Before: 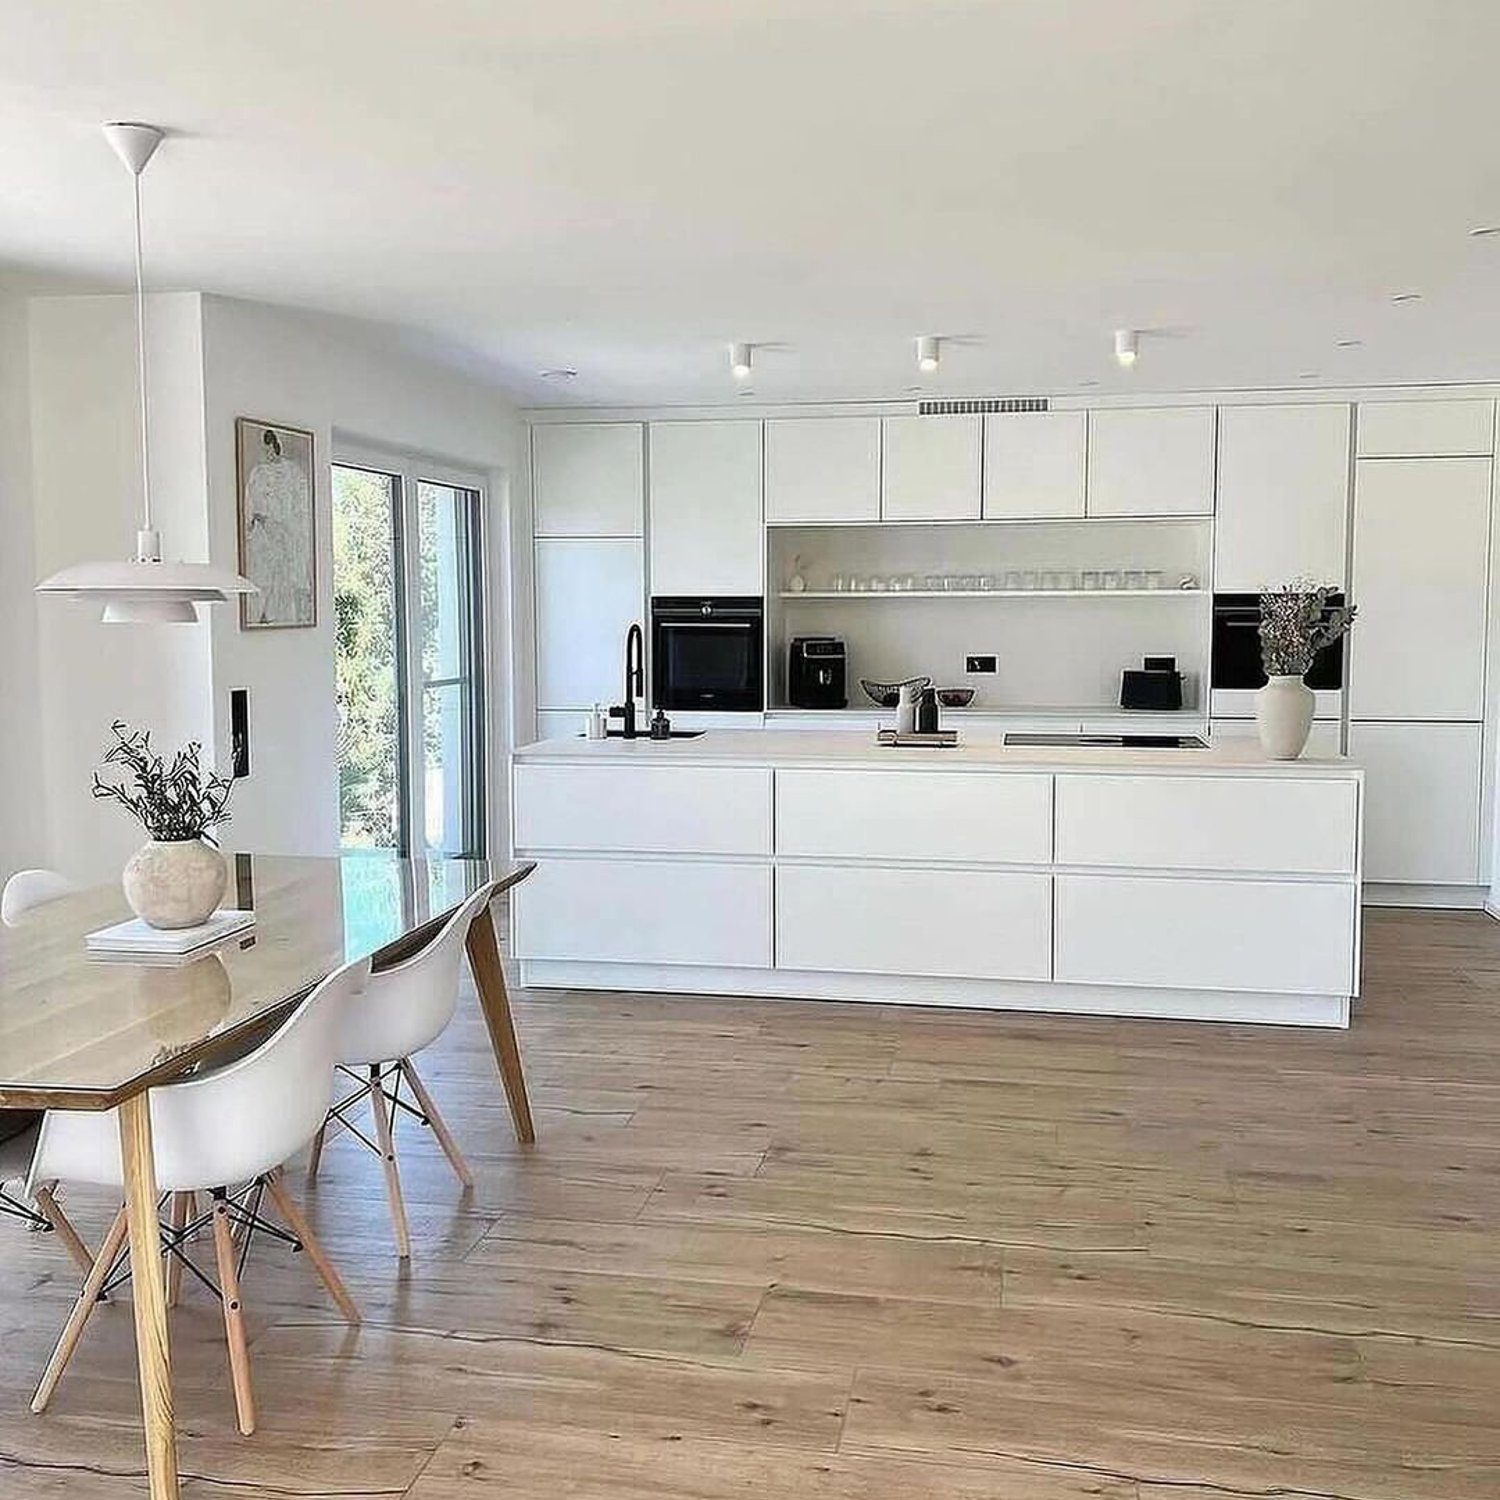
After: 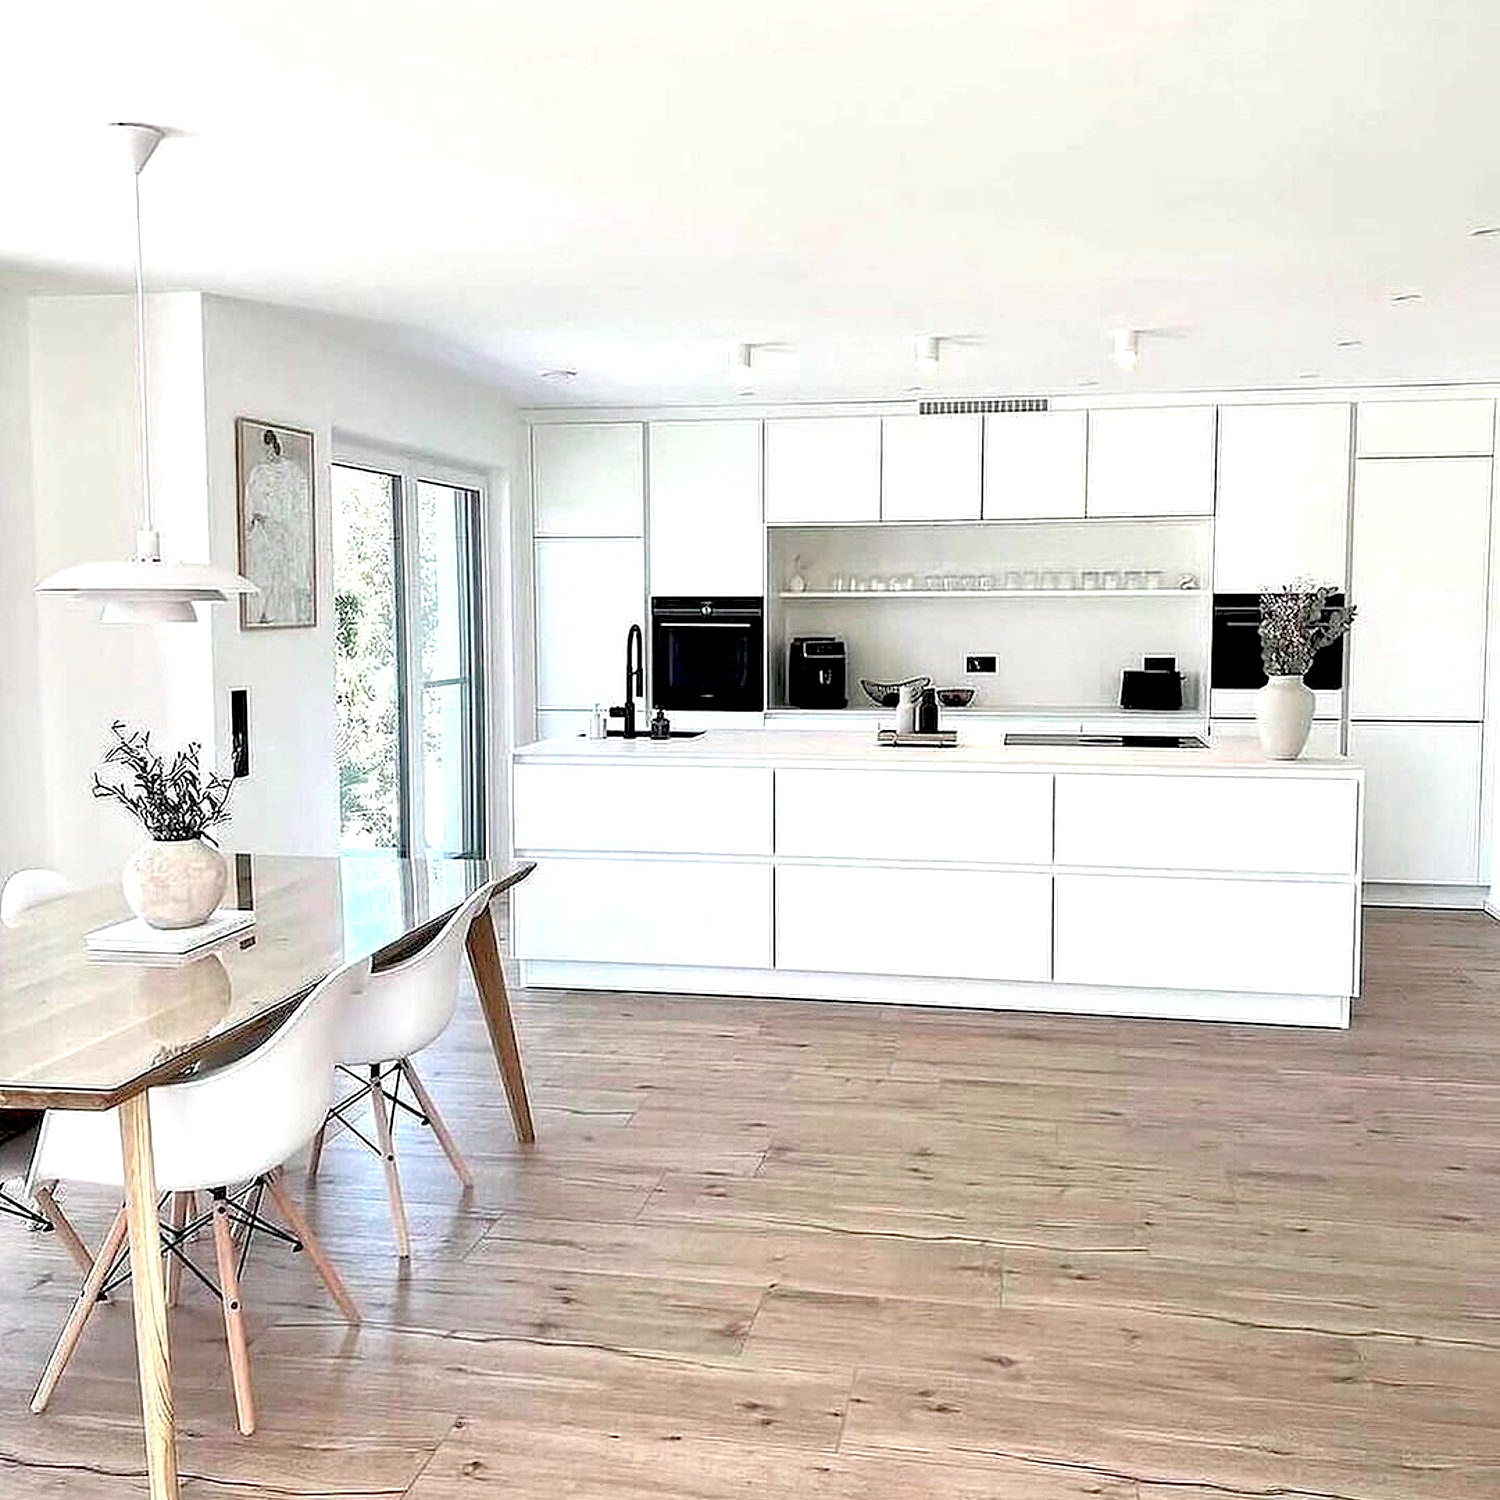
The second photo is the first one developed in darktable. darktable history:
color contrast: blue-yellow contrast 0.7
exposure: black level correction 0.012, exposure 0.7 EV, compensate exposure bias true, compensate highlight preservation false
